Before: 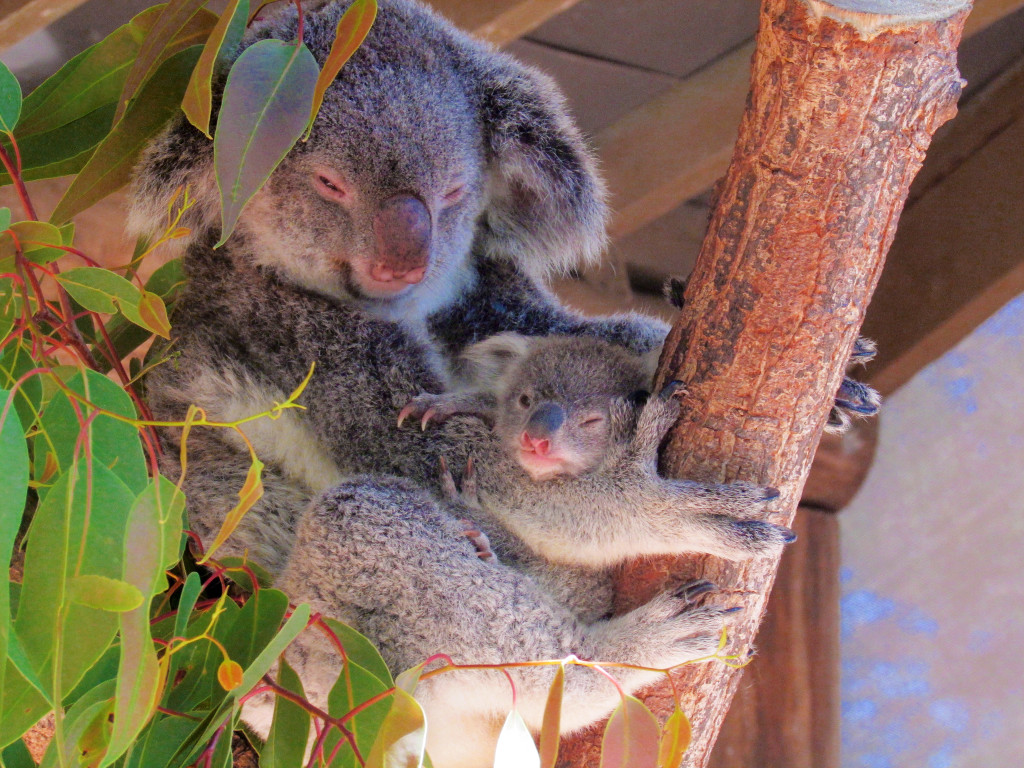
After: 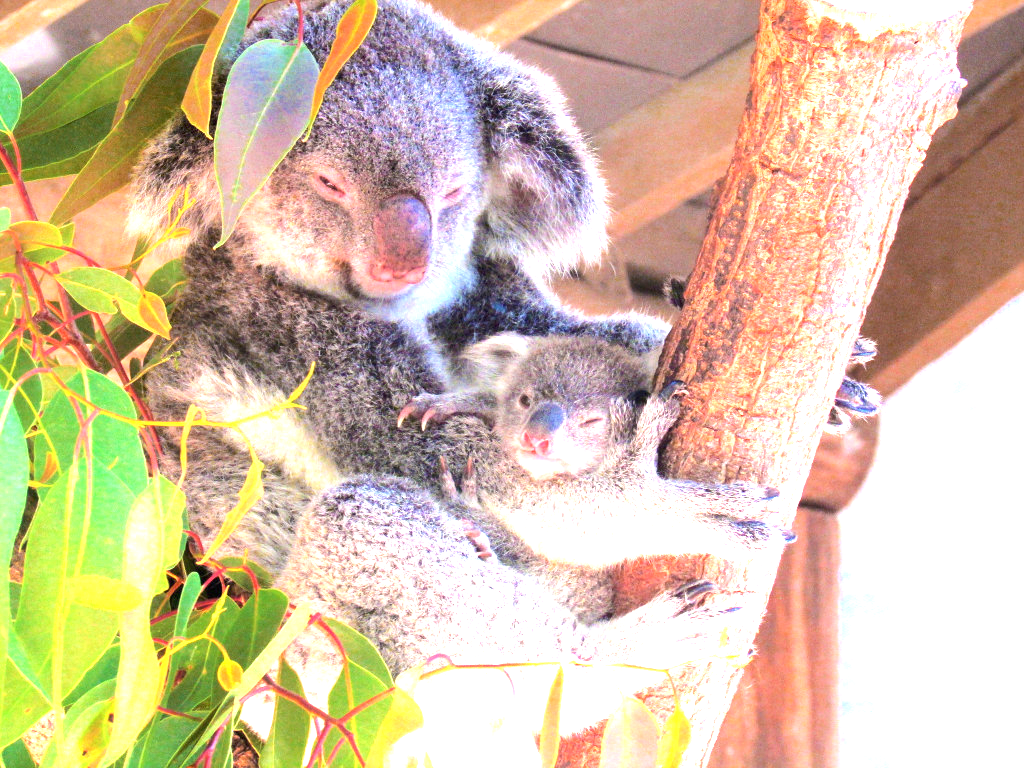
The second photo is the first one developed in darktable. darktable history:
exposure: black level correction 0, exposure 1.92 EV, compensate highlight preservation false
